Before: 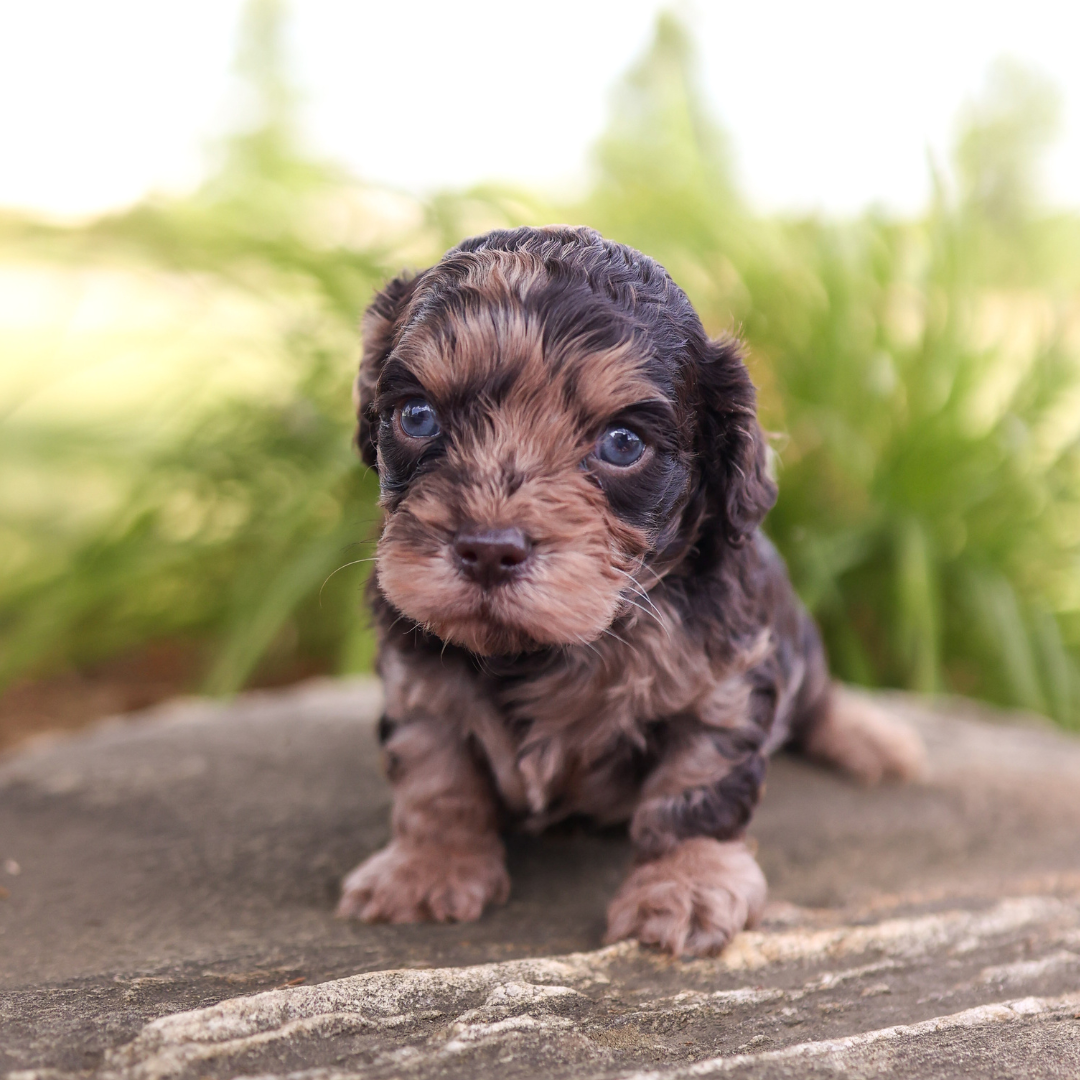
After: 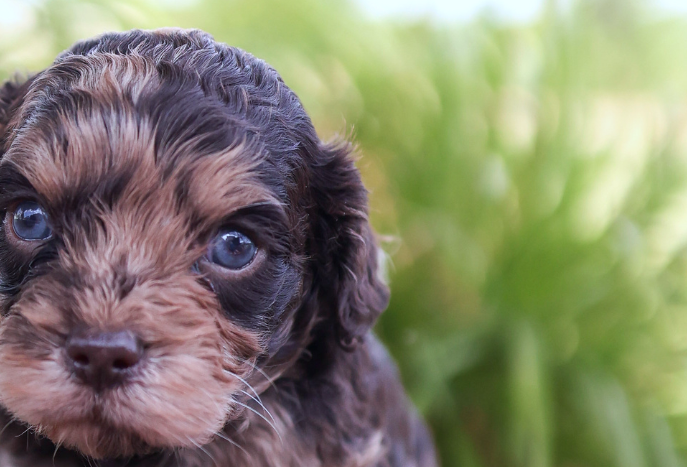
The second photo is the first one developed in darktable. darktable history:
color calibration: x 0.37, y 0.382, temperature 4313.32 K
crop: left 36.005%, top 18.293%, right 0.31%, bottom 38.444%
